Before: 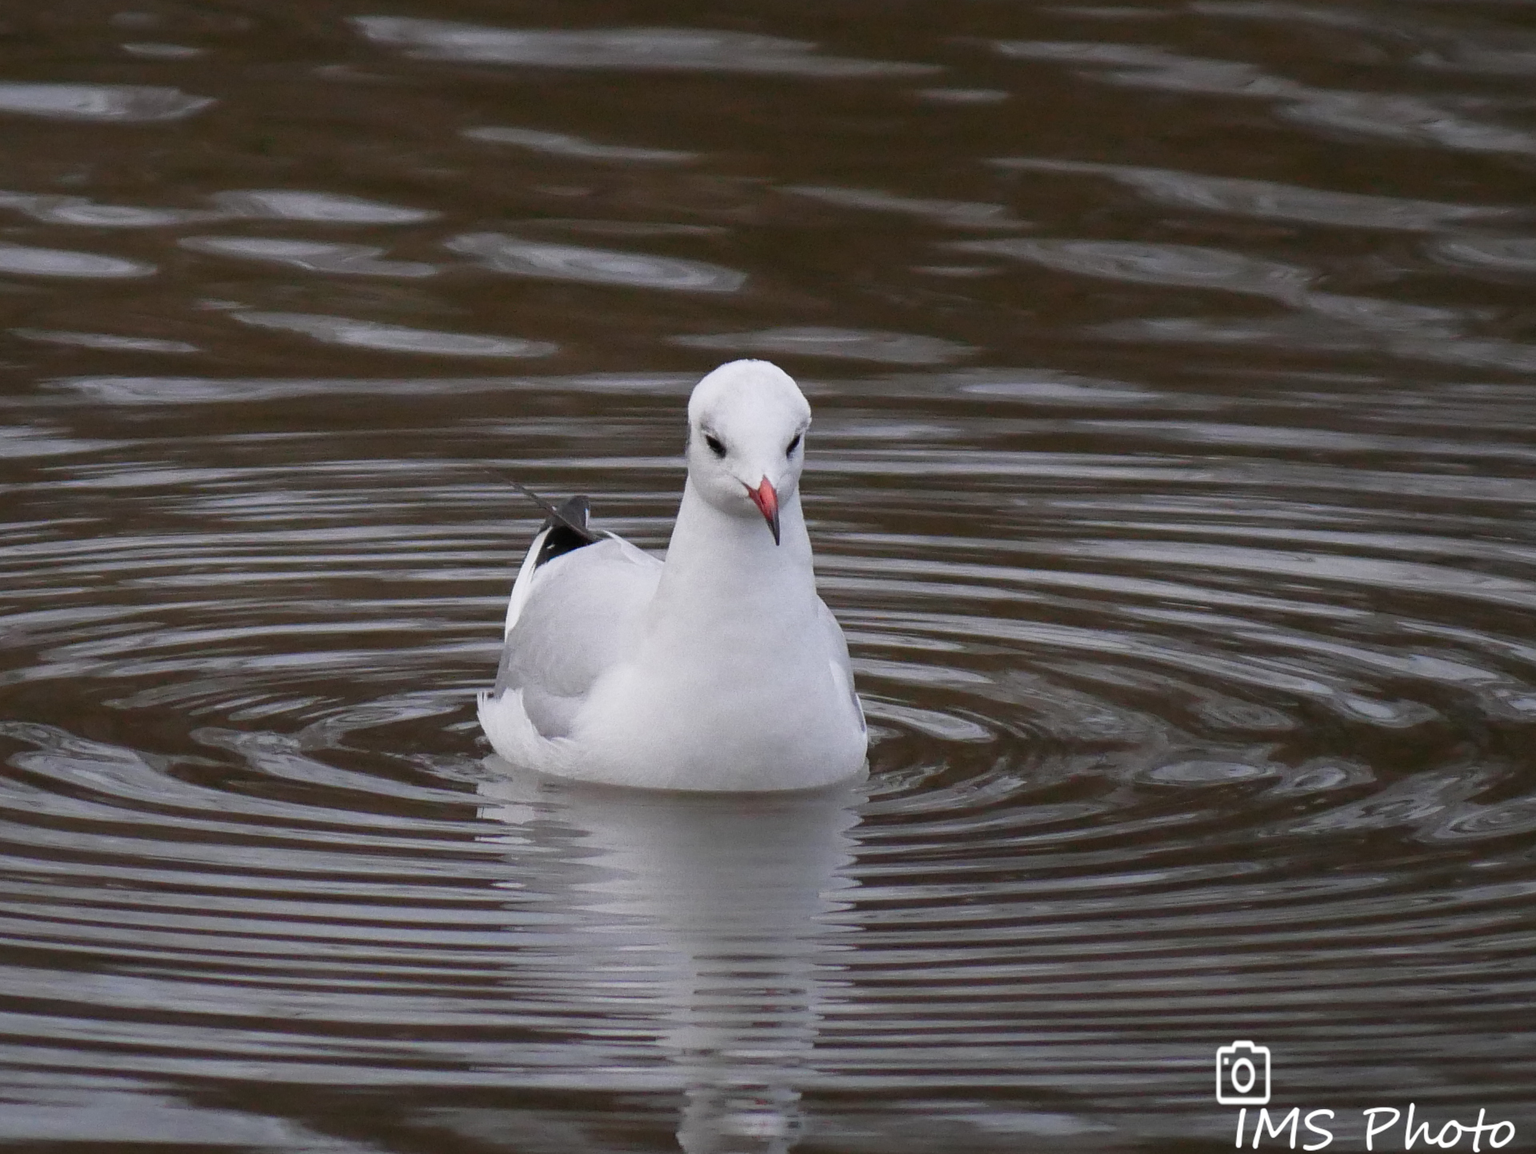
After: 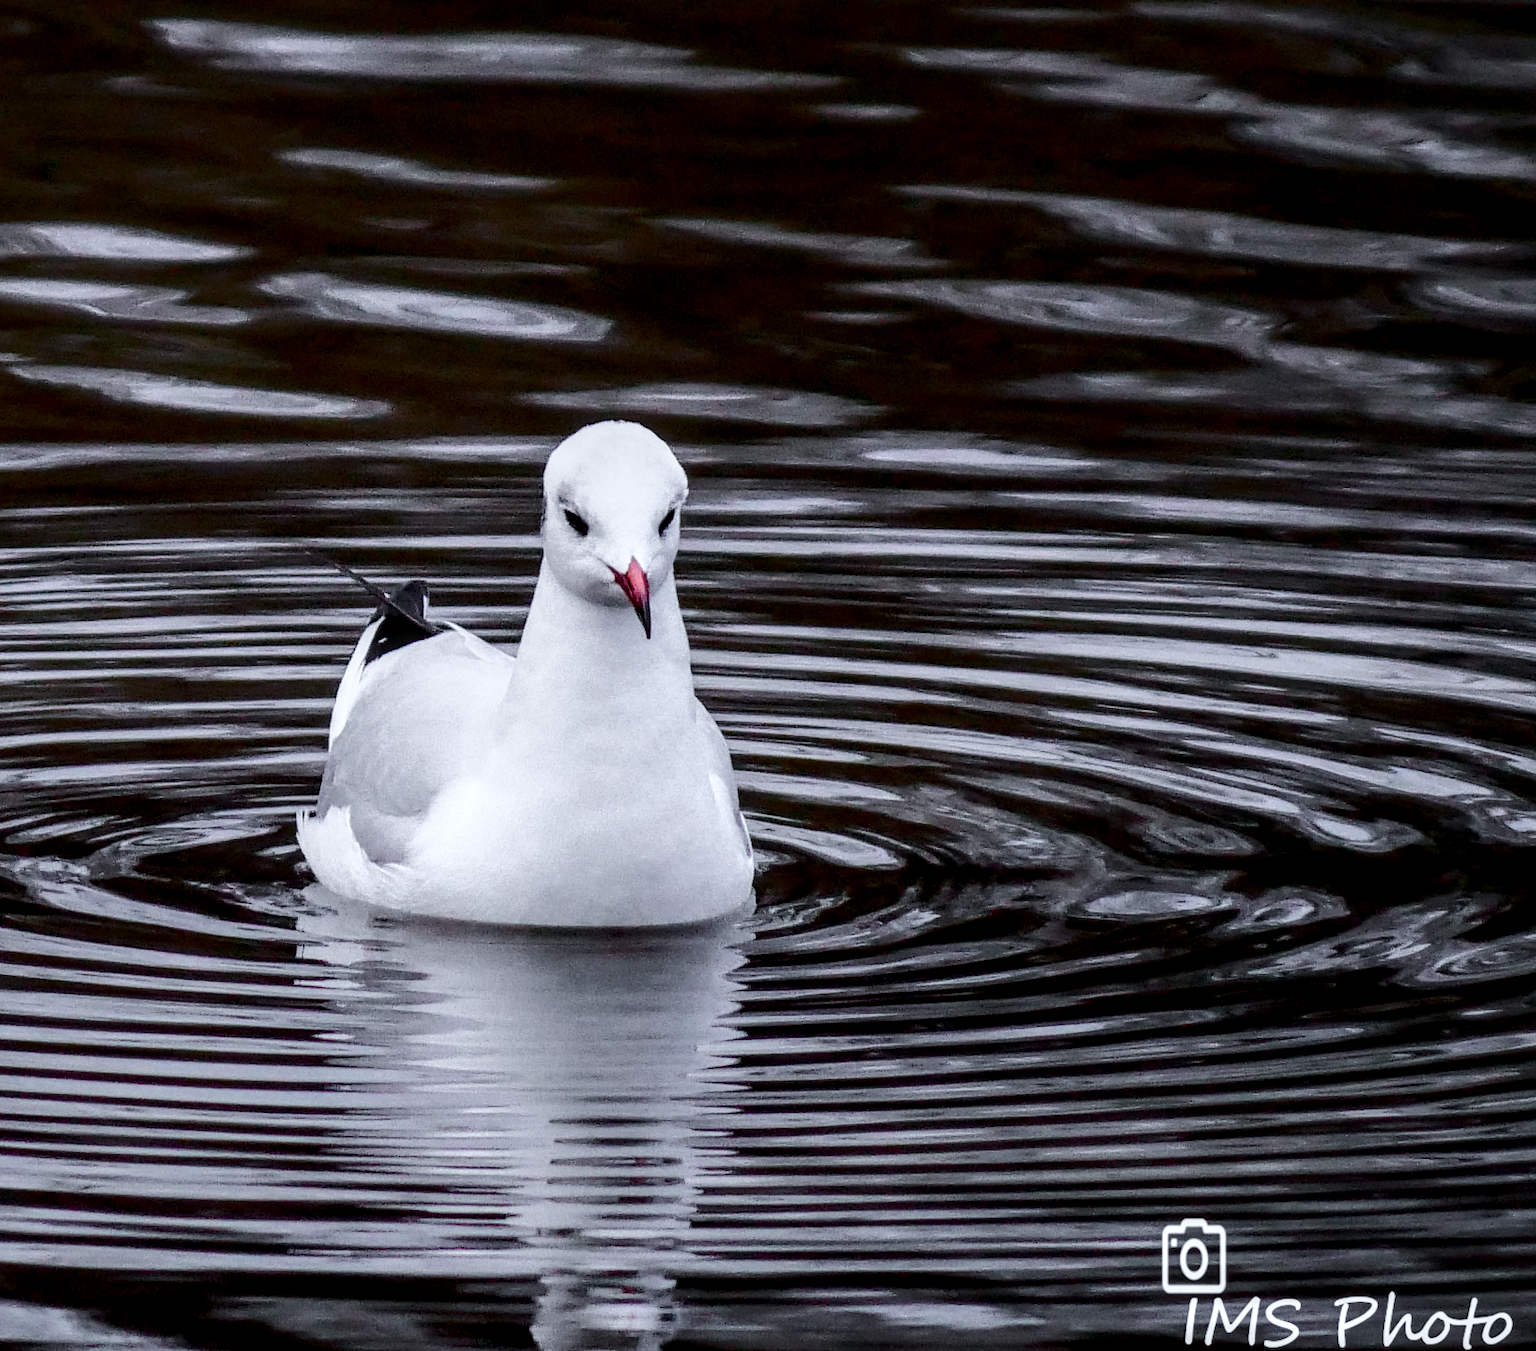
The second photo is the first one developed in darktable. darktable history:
tone curve: curves: ch0 [(0.003, 0) (0.066, 0.023) (0.154, 0.082) (0.281, 0.221) (0.405, 0.389) (0.517, 0.553) (0.716, 0.743) (0.822, 0.882) (1, 1)]; ch1 [(0, 0) (0.164, 0.115) (0.337, 0.332) (0.39, 0.398) (0.464, 0.461) (0.501, 0.5) (0.521, 0.526) (0.571, 0.606) (0.656, 0.677) (0.723, 0.731) (0.811, 0.796) (1, 1)]; ch2 [(0, 0) (0.337, 0.382) (0.464, 0.476) (0.501, 0.502) (0.527, 0.54) (0.556, 0.567) (0.575, 0.606) (0.659, 0.736) (1, 1)], color space Lab, independent channels, preserve colors none
local contrast: highlights 60%, shadows 60%, detail 160%
sigmoid: skew -0.2, preserve hue 0%, red attenuation 0.1, red rotation 0.035, green attenuation 0.1, green rotation -0.017, blue attenuation 0.15, blue rotation -0.052, base primaries Rec2020
white balance: red 0.948, green 1.02, blue 1.176
crop and rotate: left 14.584%
